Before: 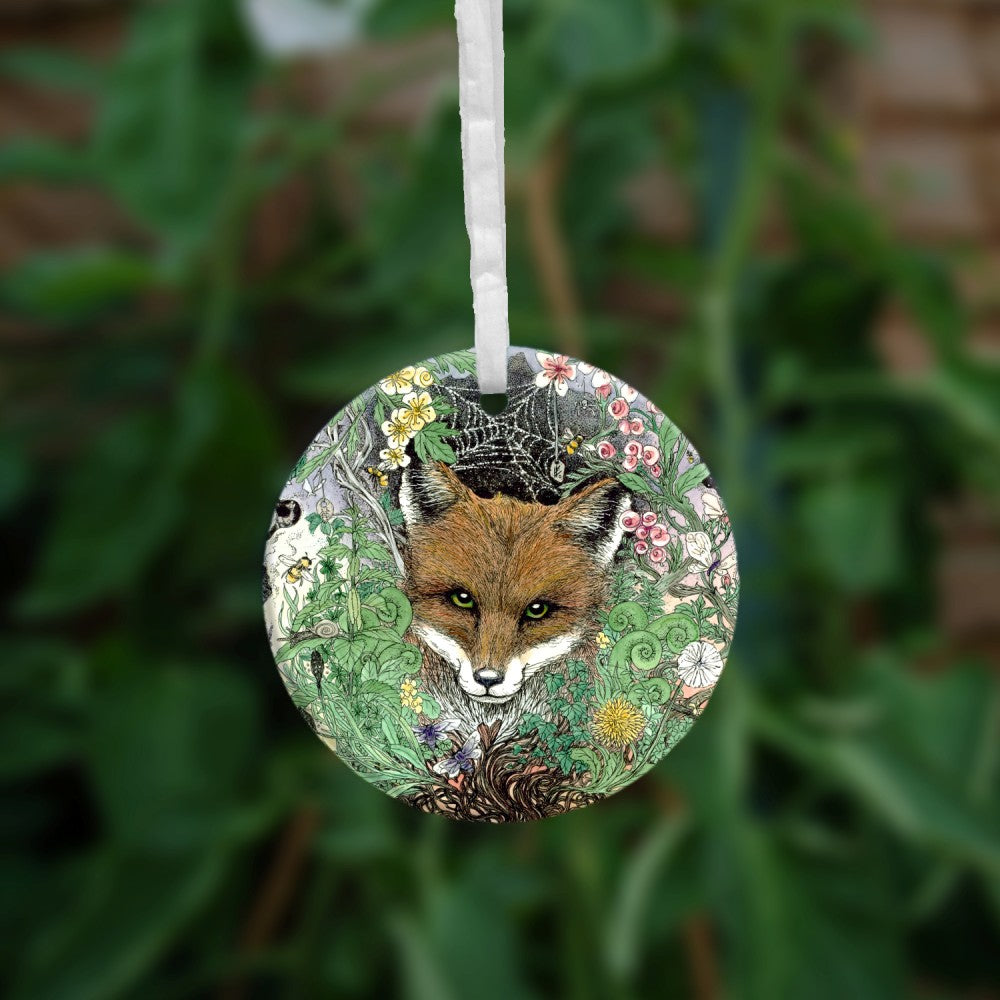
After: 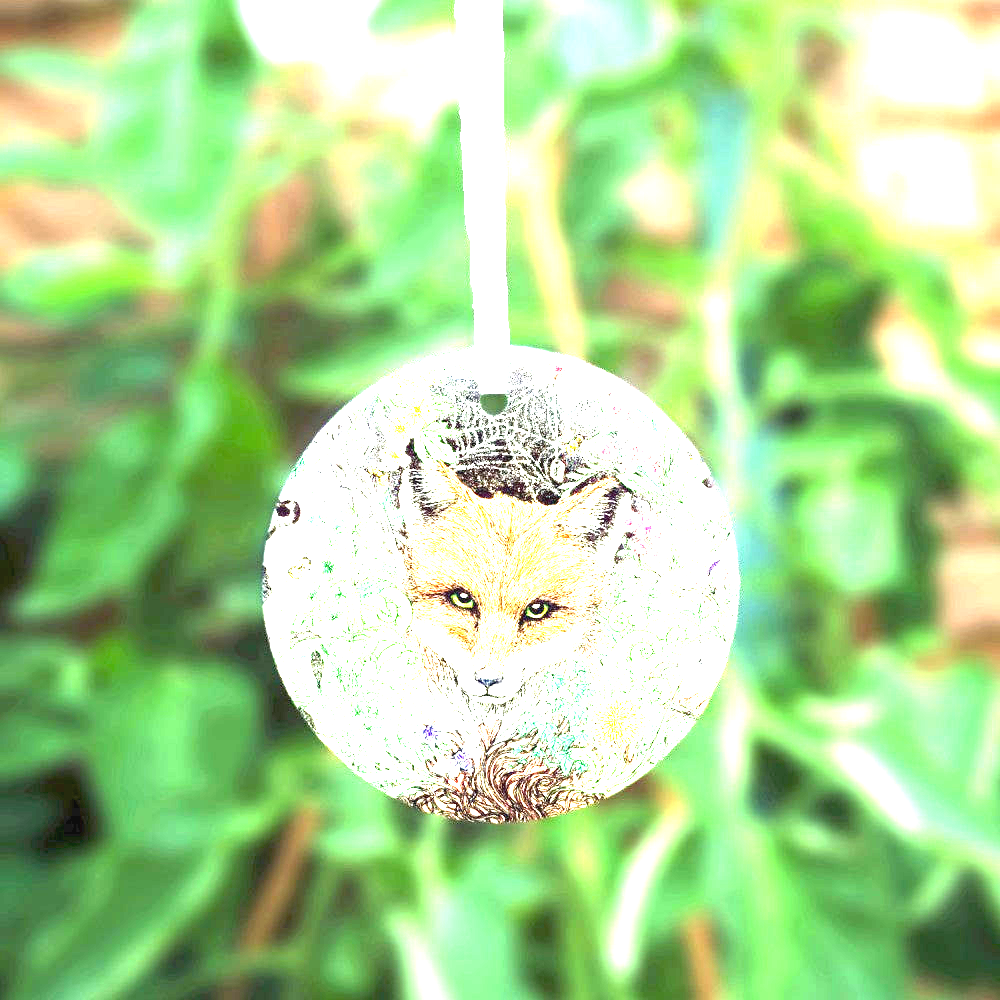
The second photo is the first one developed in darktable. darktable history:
exposure: black level correction 0, exposure 4.017 EV, compensate highlight preservation false
